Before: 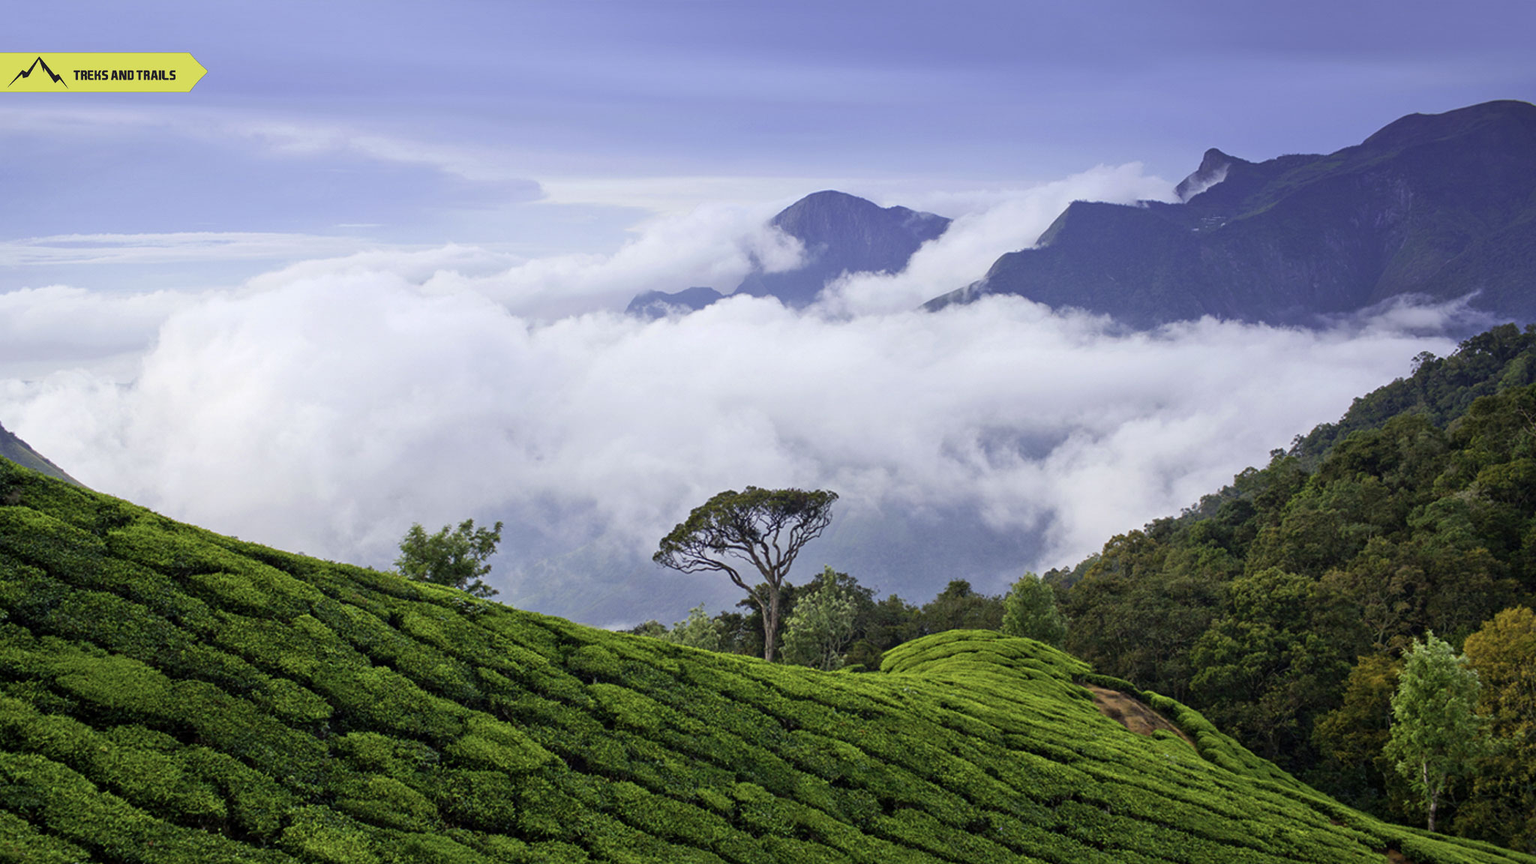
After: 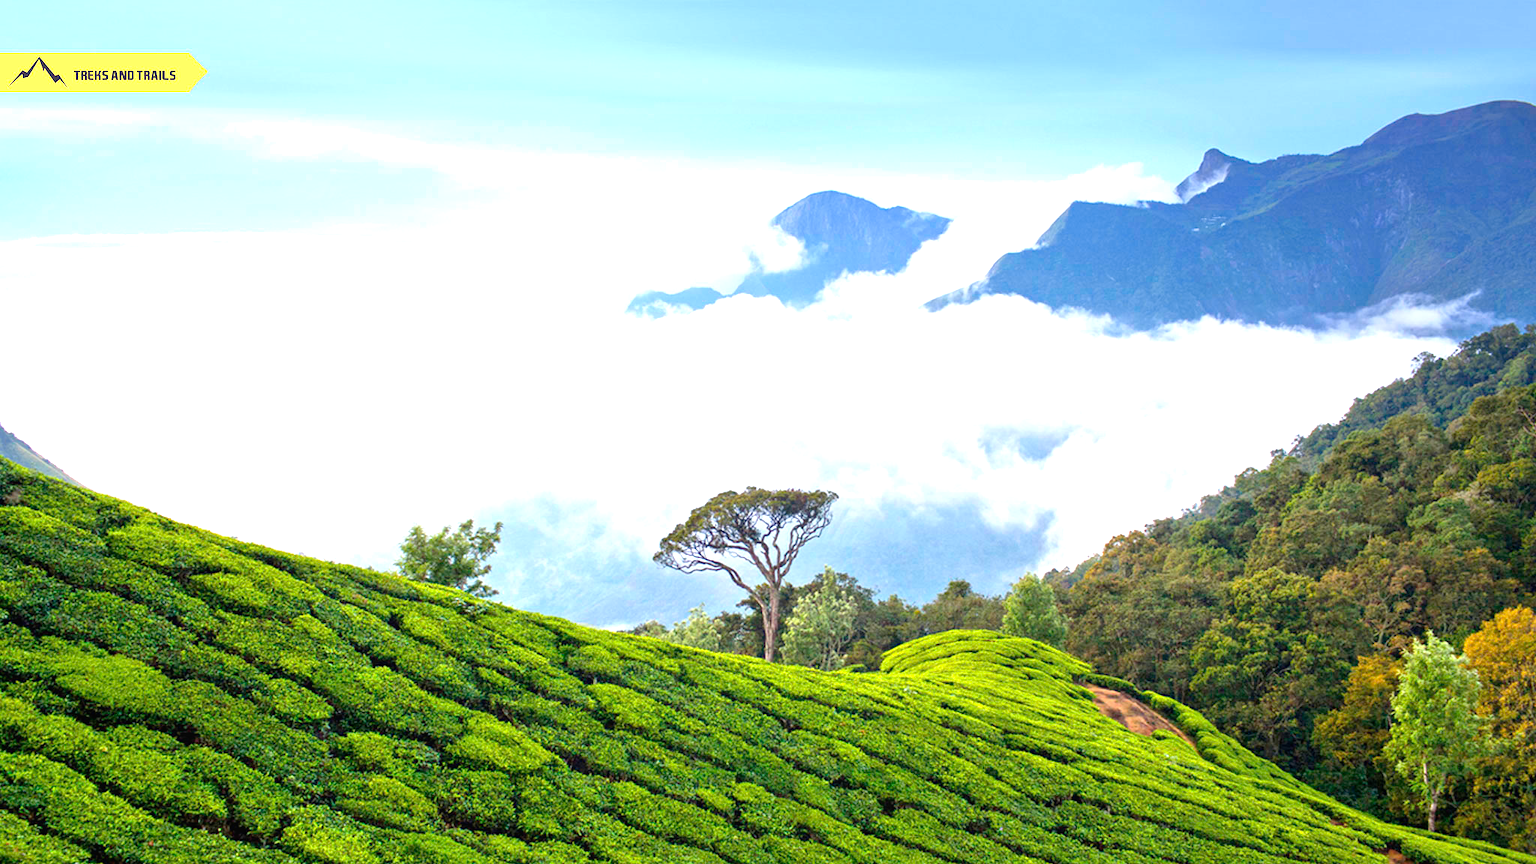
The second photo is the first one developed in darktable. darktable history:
tone equalizer: edges refinement/feathering 500, mask exposure compensation -1.57 EV, preserve details no
contrast equalizer: y [[0.5, 0.5, 0.478, 0.5, 0.5, 0.5], [0.5 ×6], [0.5 ×6], [0 ×6], [0 ×6]]
exposure: exposure 1.15 EV, compensate highlight preservation false
